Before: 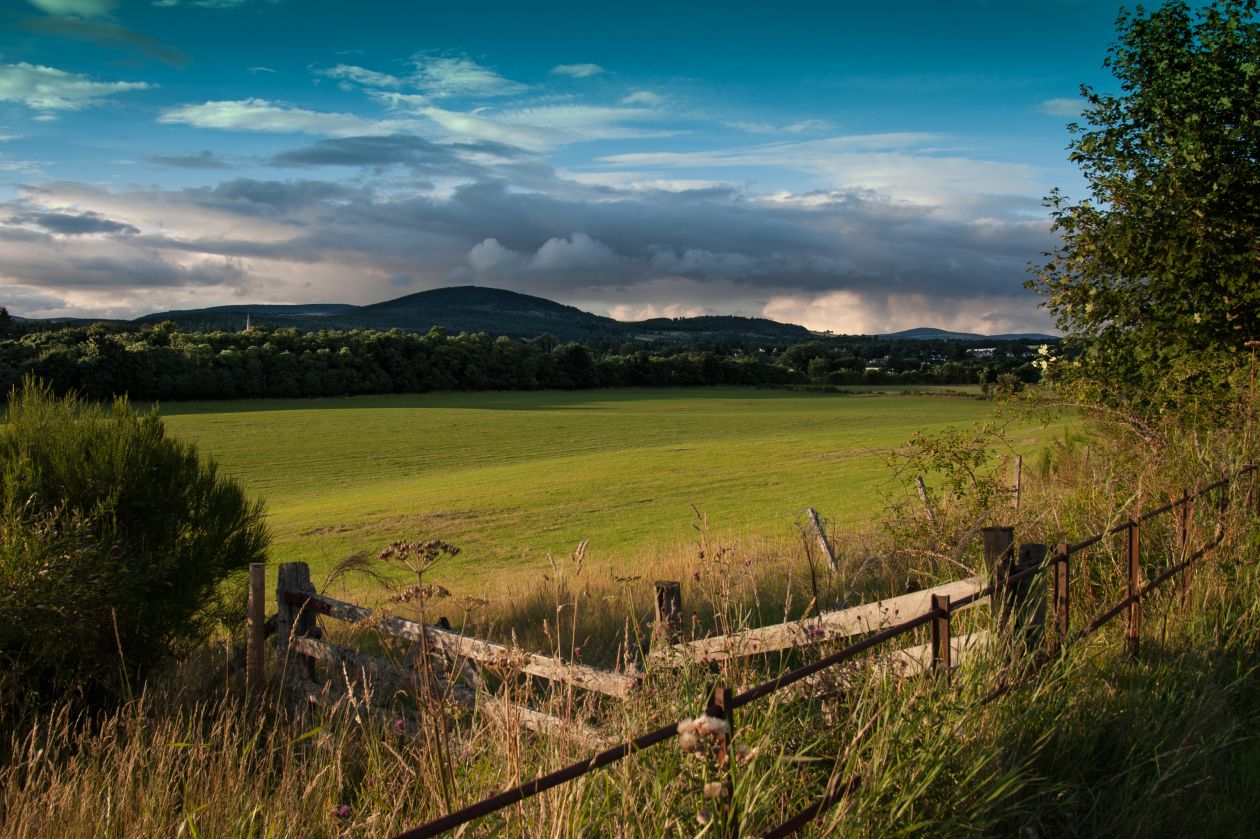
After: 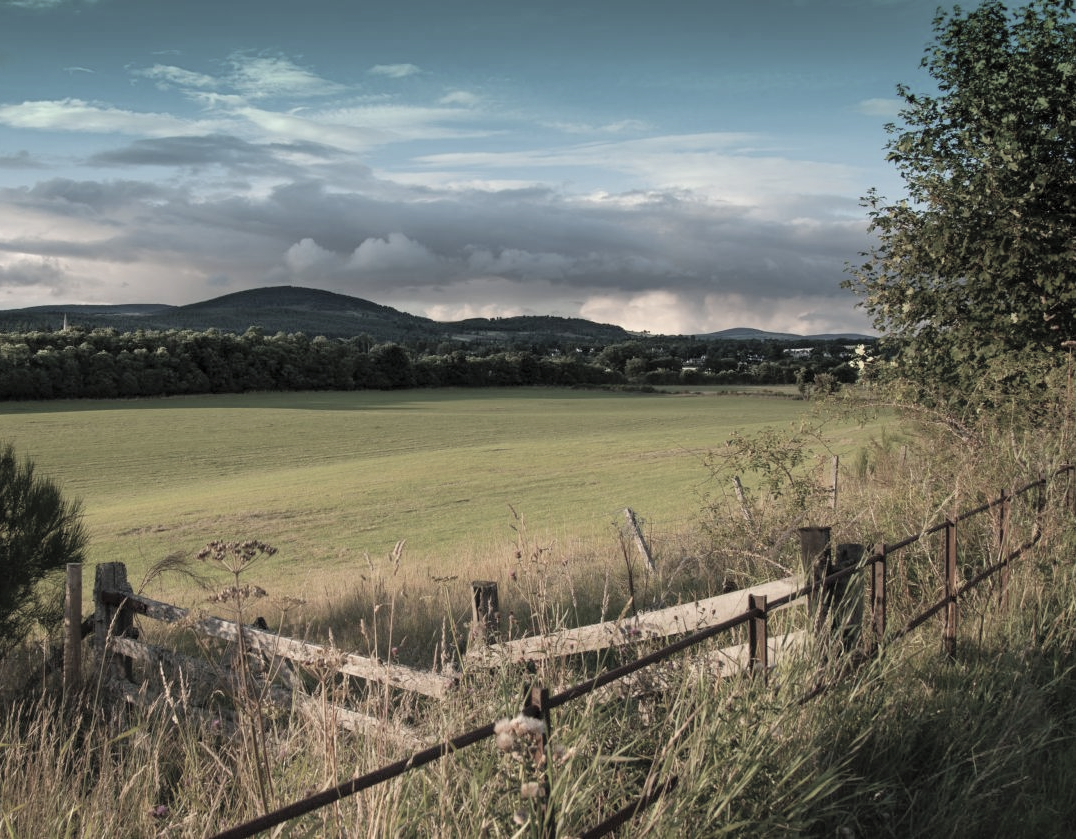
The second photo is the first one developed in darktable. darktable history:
contrast brightness saturation: brightness 0.181, saturation -0.517
tone equalizer: edges refinement/feathering 500, mask exposure compensation -1.57 EV, preserve details no
crop and rotate: left 14.534%
